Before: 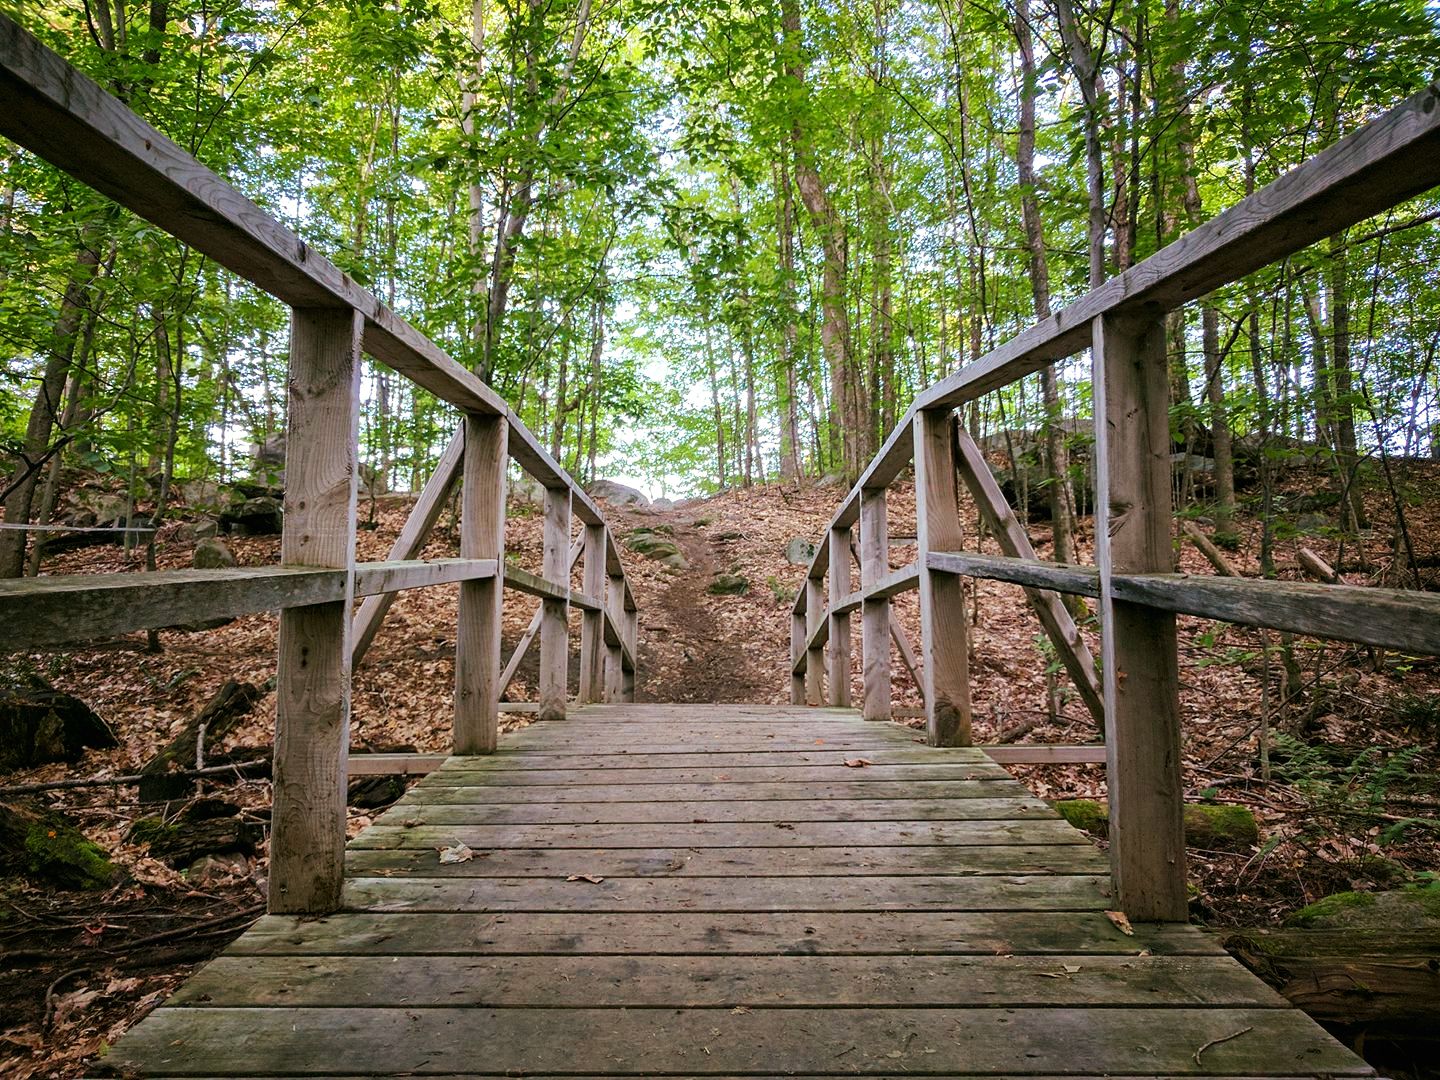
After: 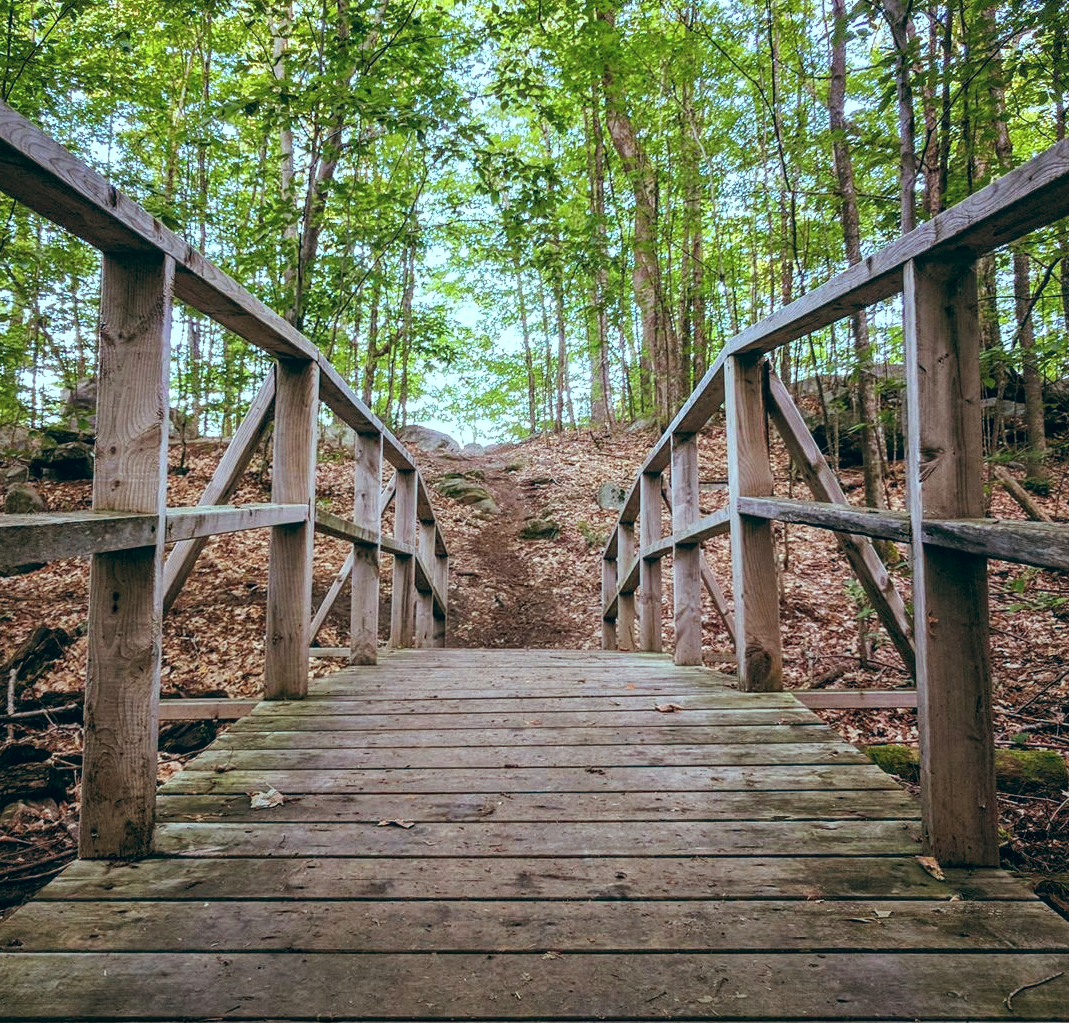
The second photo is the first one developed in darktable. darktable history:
color balance: lift [1.003, 0.993, 1.001, 1.007], gamma [1.018, 1.072, 0.959, 0.928], gain [0.974, 0.873, 1.031, 1.127]
crop and rotate: left 13.15%, top 5.251%, right 12.609%
local contrast: on, module defaults
